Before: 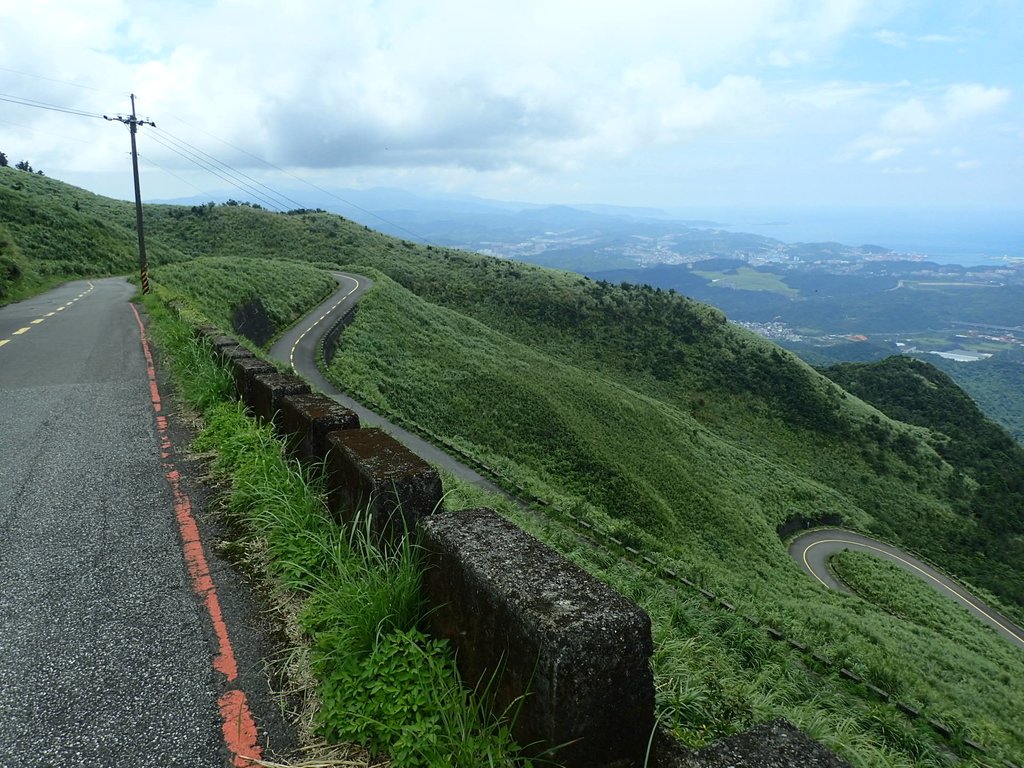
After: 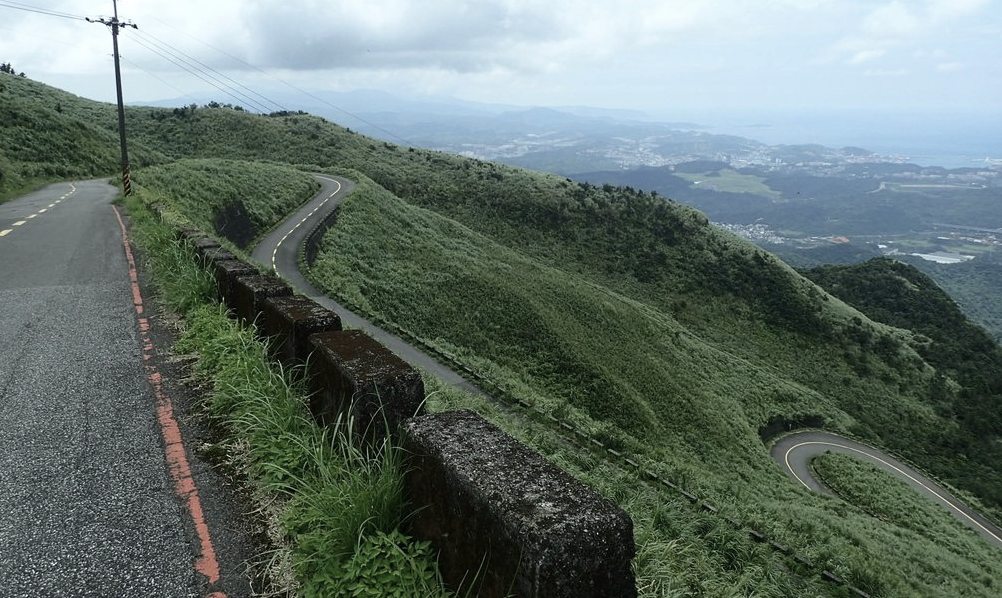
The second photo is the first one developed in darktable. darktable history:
white balance: red 1, blue 1
contrast brightness saturation: contrast 0.1, saturation -0.36
crop and rotate: left 1.814%, top 12.818%, right 0.25%, bottom 9.225%
